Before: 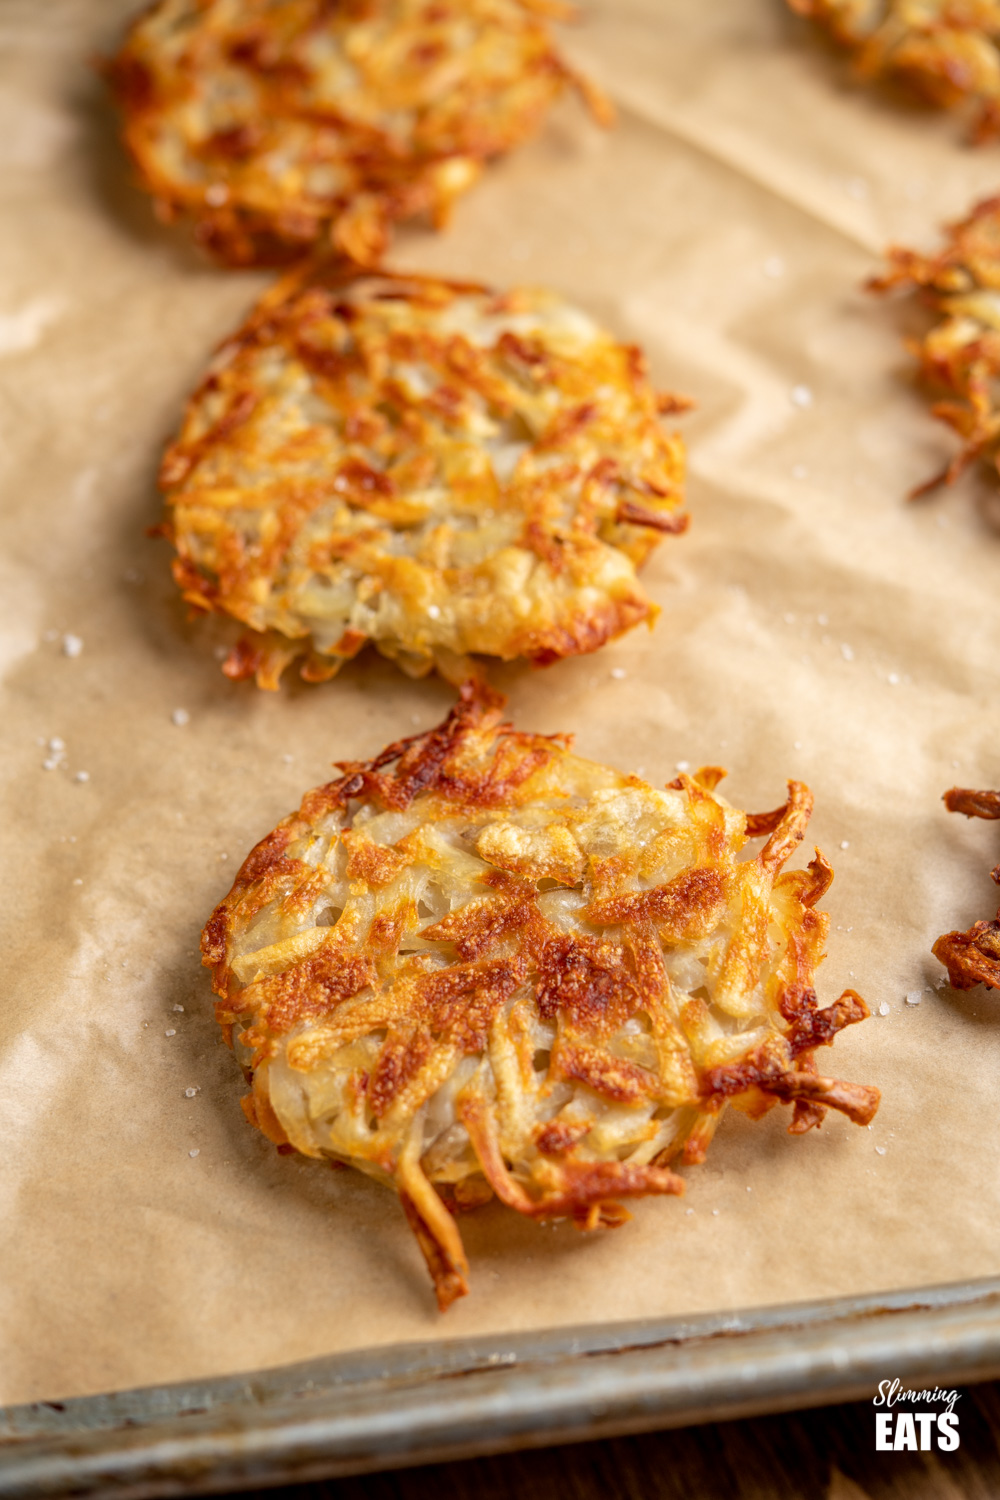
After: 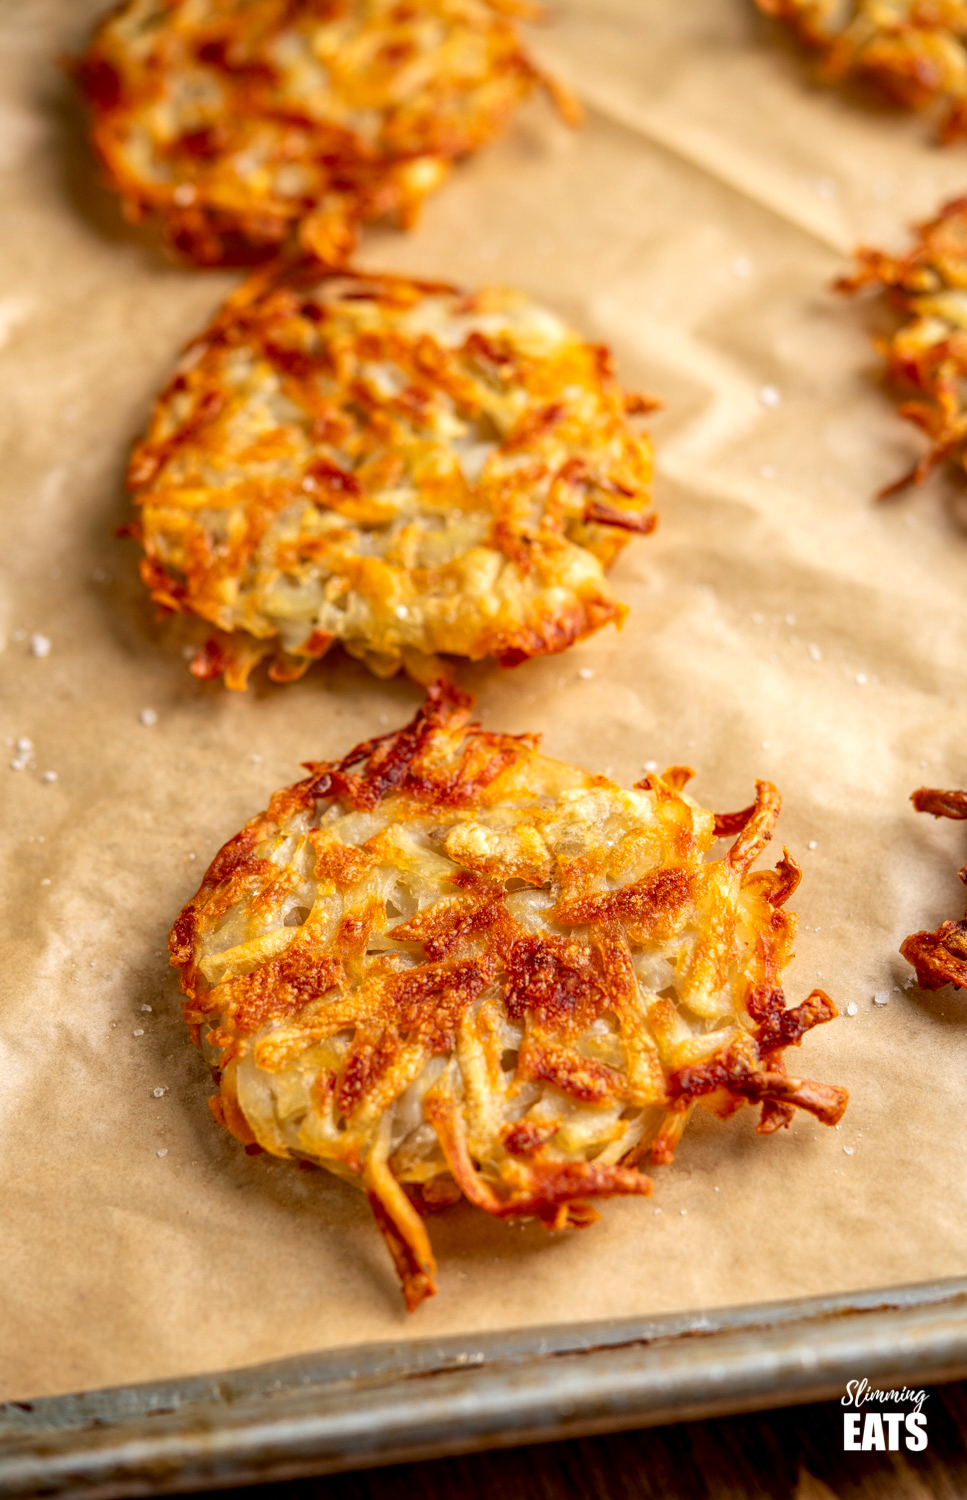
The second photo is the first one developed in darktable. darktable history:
crop and rotate: left 3.245%
contrast brightness saturation: contrast 0.077, saturation 0.202
local contrast: highlights 103%, shadows 98%, detail 132%, midtone range 0.2
